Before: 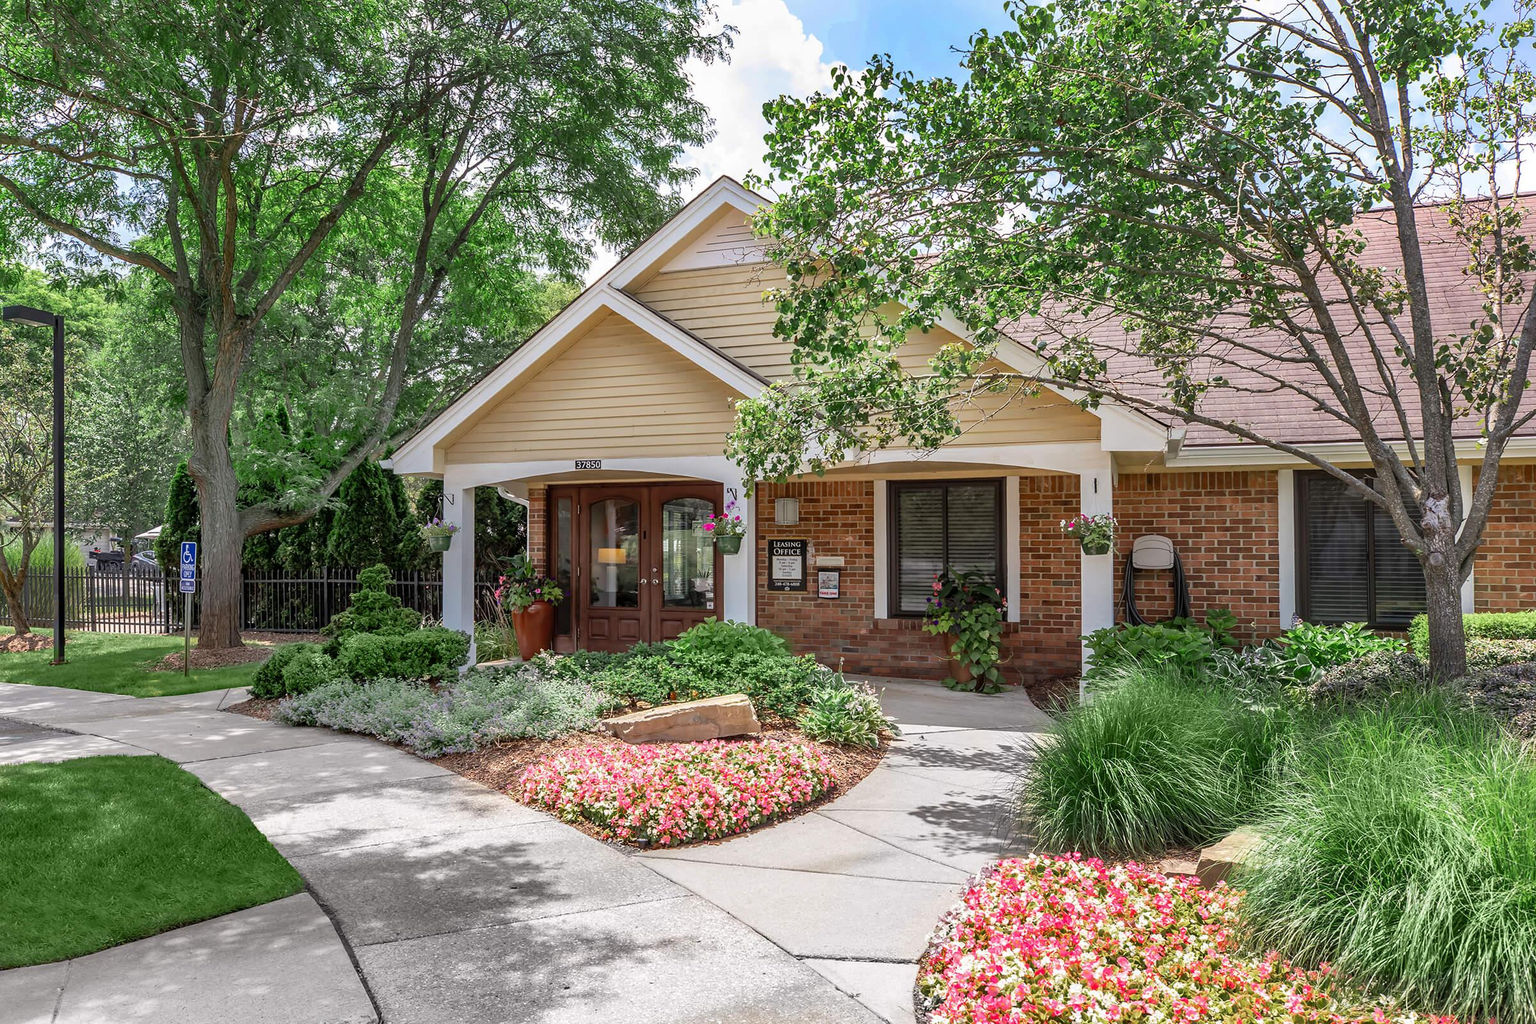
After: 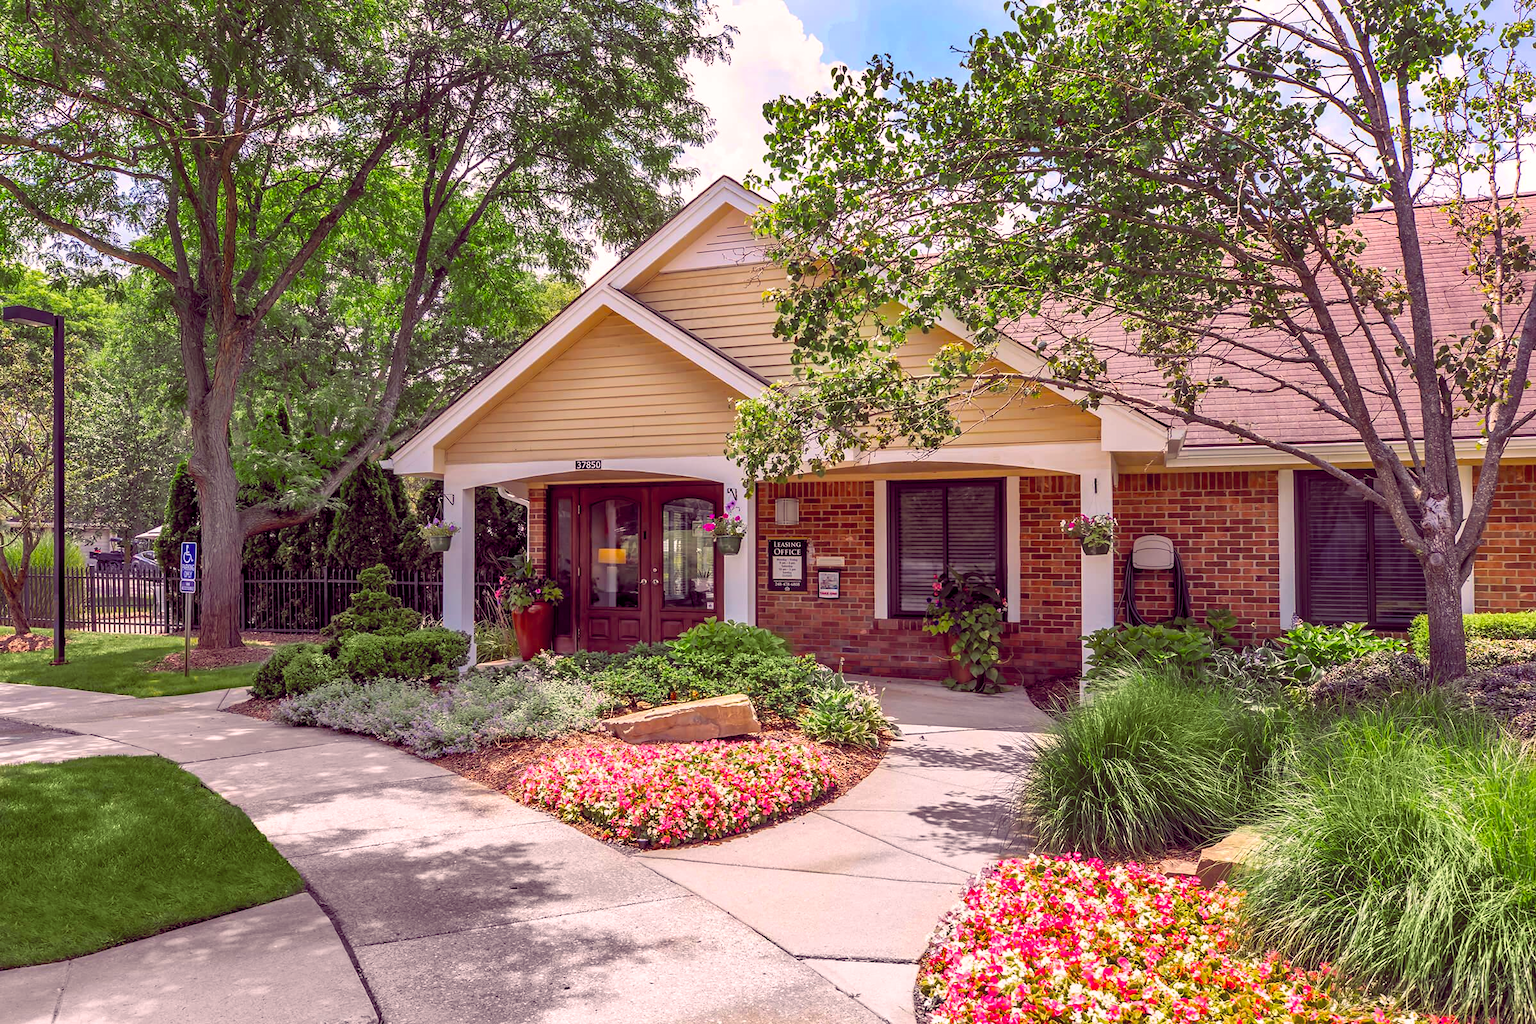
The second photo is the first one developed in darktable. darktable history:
color balance rgb: shadows lift › chroma 6.43%, shadows lift › hue 305.74°, highlights gain › chroma 2.43%, highlights gain › hue 35.74°, global offset › chroma 0.28%, global offset › hue 320.29°, linear chroma grading › global chroma 5.5%, perceptual saturation grading › global saturation 30%, contrast 5.15%
